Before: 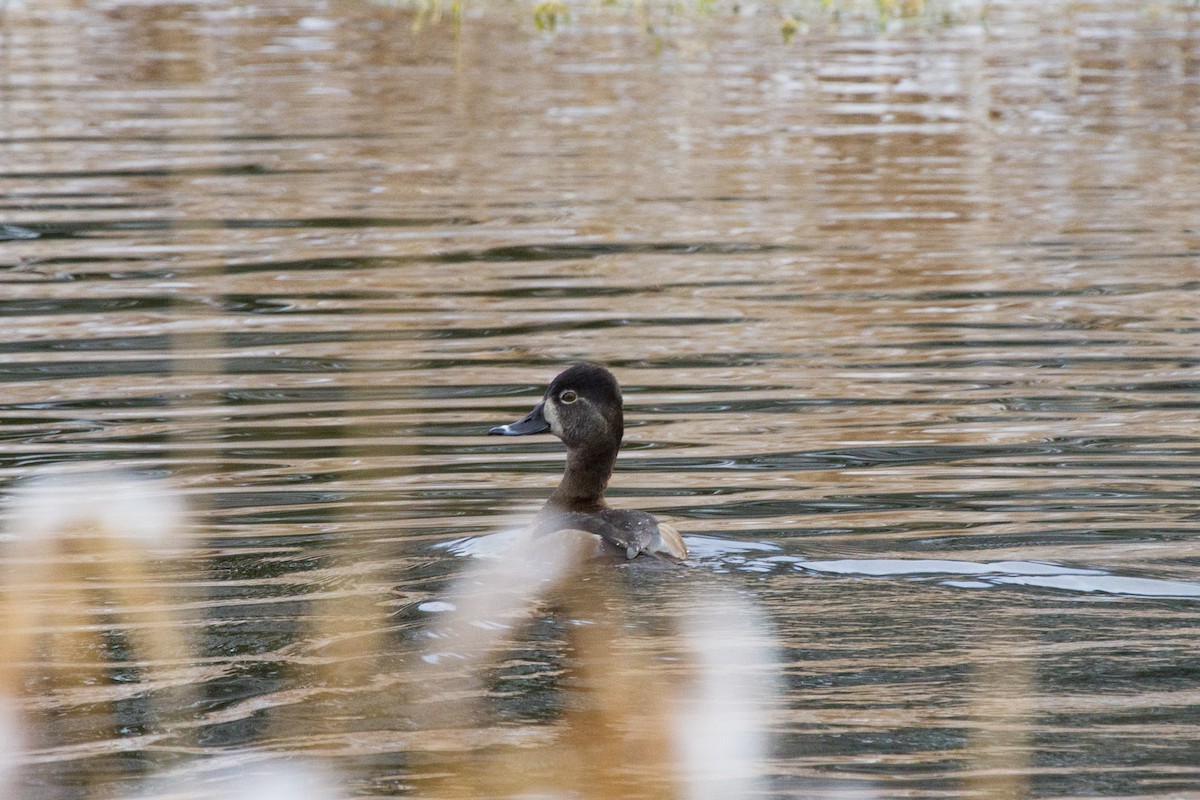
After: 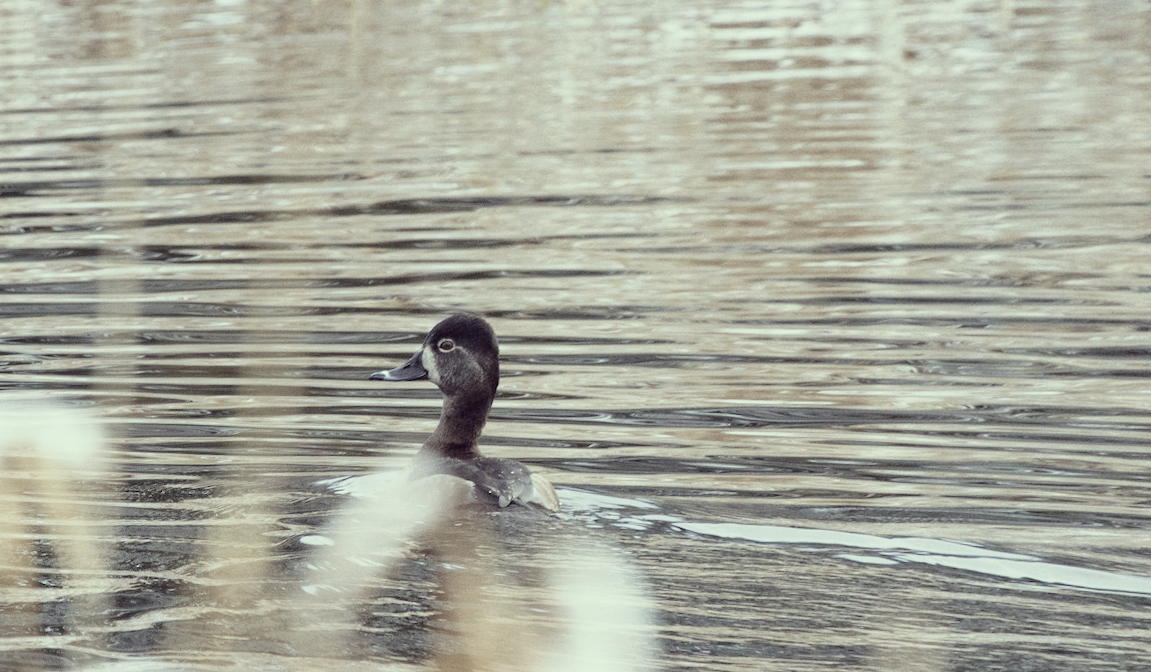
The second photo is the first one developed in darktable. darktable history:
rotate and perspective: rotation 1.69°, lens shift (vertical) -0.023, lens shift (horizontal) -0.291, crop left 0.025, crop right 0.988, crop top 0.092, crop bottom 0.842
crop: left 1.743%, right 0.268%, bottom 2.011%
color correction: highlights a* -20.17, highlights b* 20.27, shadows a* 20.03, shadows b* -20.46, saturation 0.43
tone curve: curves: ch0 [(0, 0) (0.003, 0.019) (0.011, 0.019) (0.025, 0.026) (0.044, 0.043) (0.069, 0.066) (0.1, 0.095) (0.136, 0.133) (0.177, 0.181) (0.224, 0.233) (0.277, 0.302) (0.335, 0.375) (0.399, 0.452) (0.468, 0.532) (0.543, 0.609) (0.623, 0.695) (0.709, 0.775) (0.801, 0.865) (0.898, 0.932) (1, 1)], preserve colors none
contrast brightness saturation: contrast 0.05, brightness 0.06, saturation 0.01
